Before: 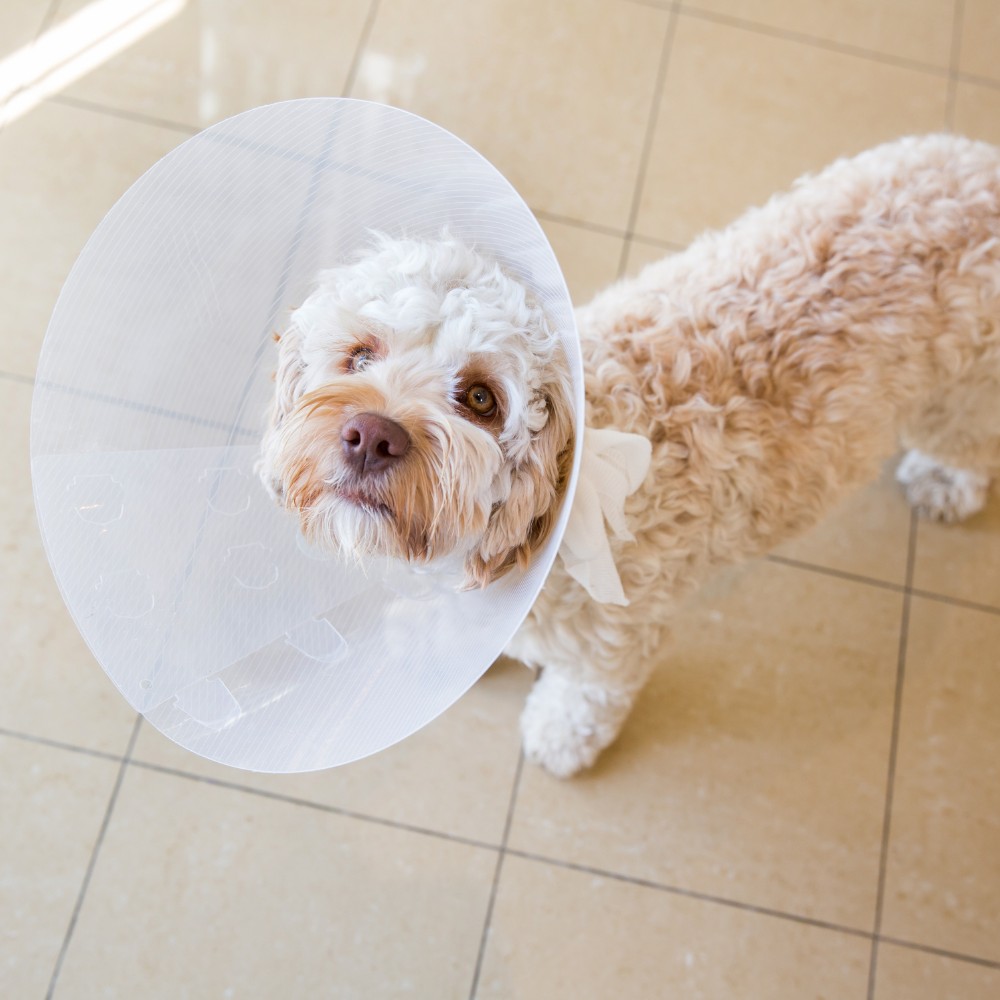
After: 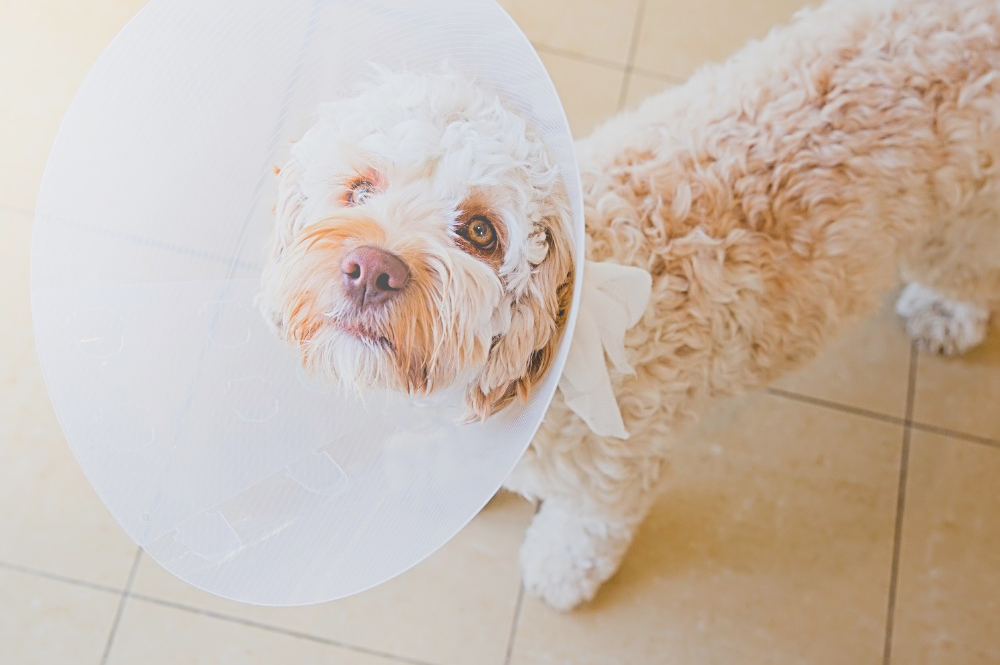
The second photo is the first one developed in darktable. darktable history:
crop: top 16.727%, bottom 16.727%
sharpen: radius 3.025, amount 0.757
bloom: size 38%, threshold 95%, strength 30%
filmic rgb: black relative exposure -7.65 EV, white relative exposure 4.56 EV, hardness 3.61
vibrance: vibrance 100%
